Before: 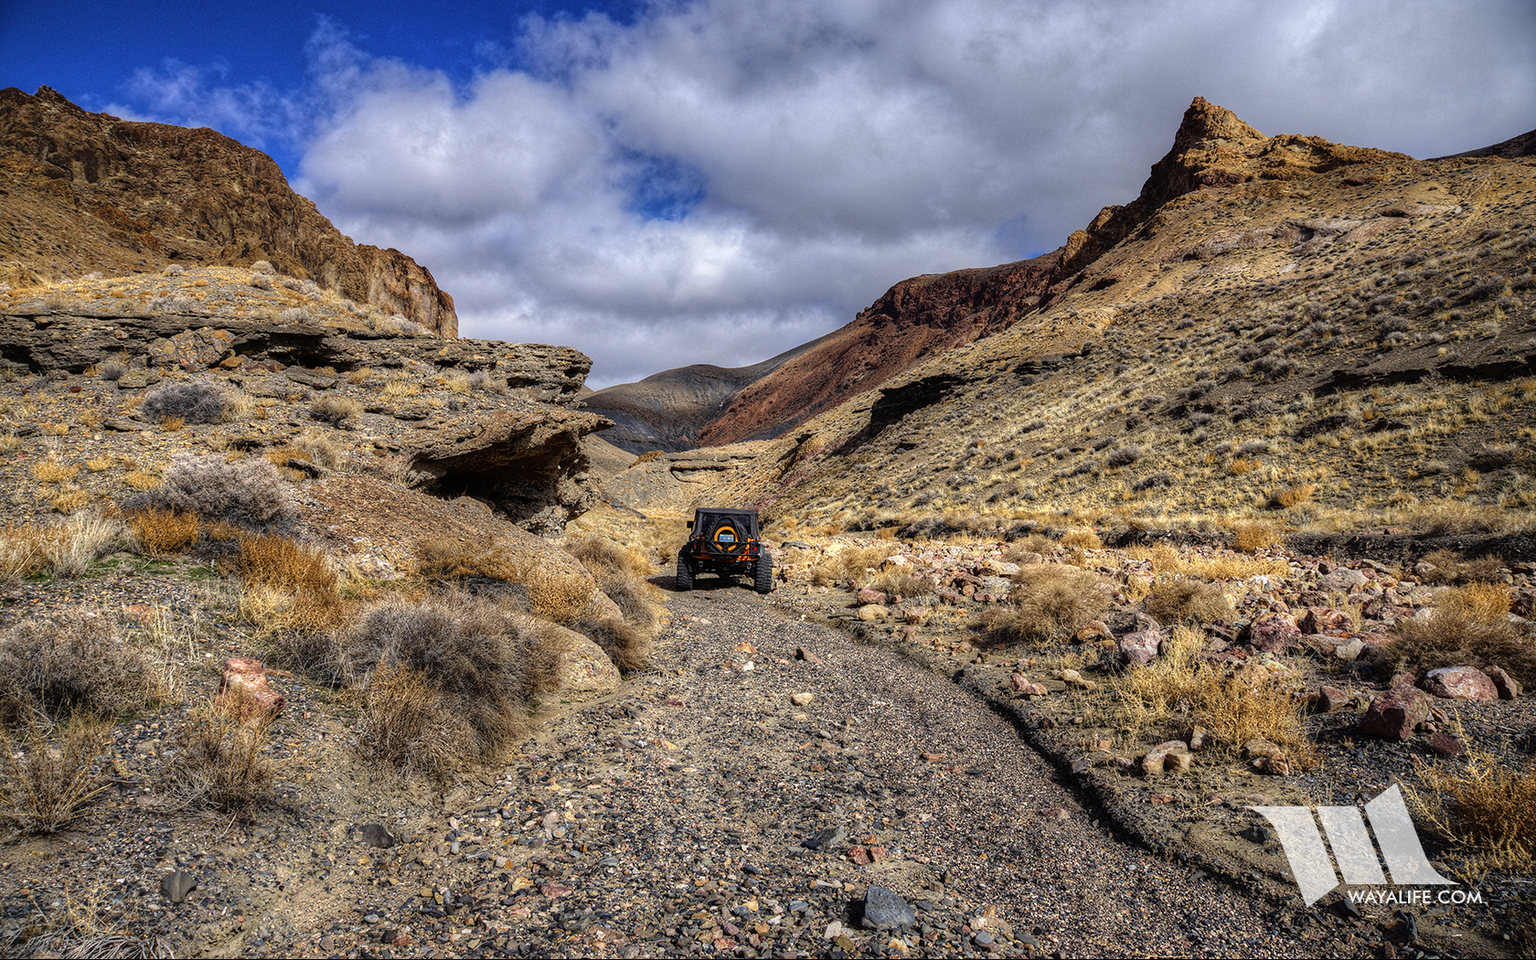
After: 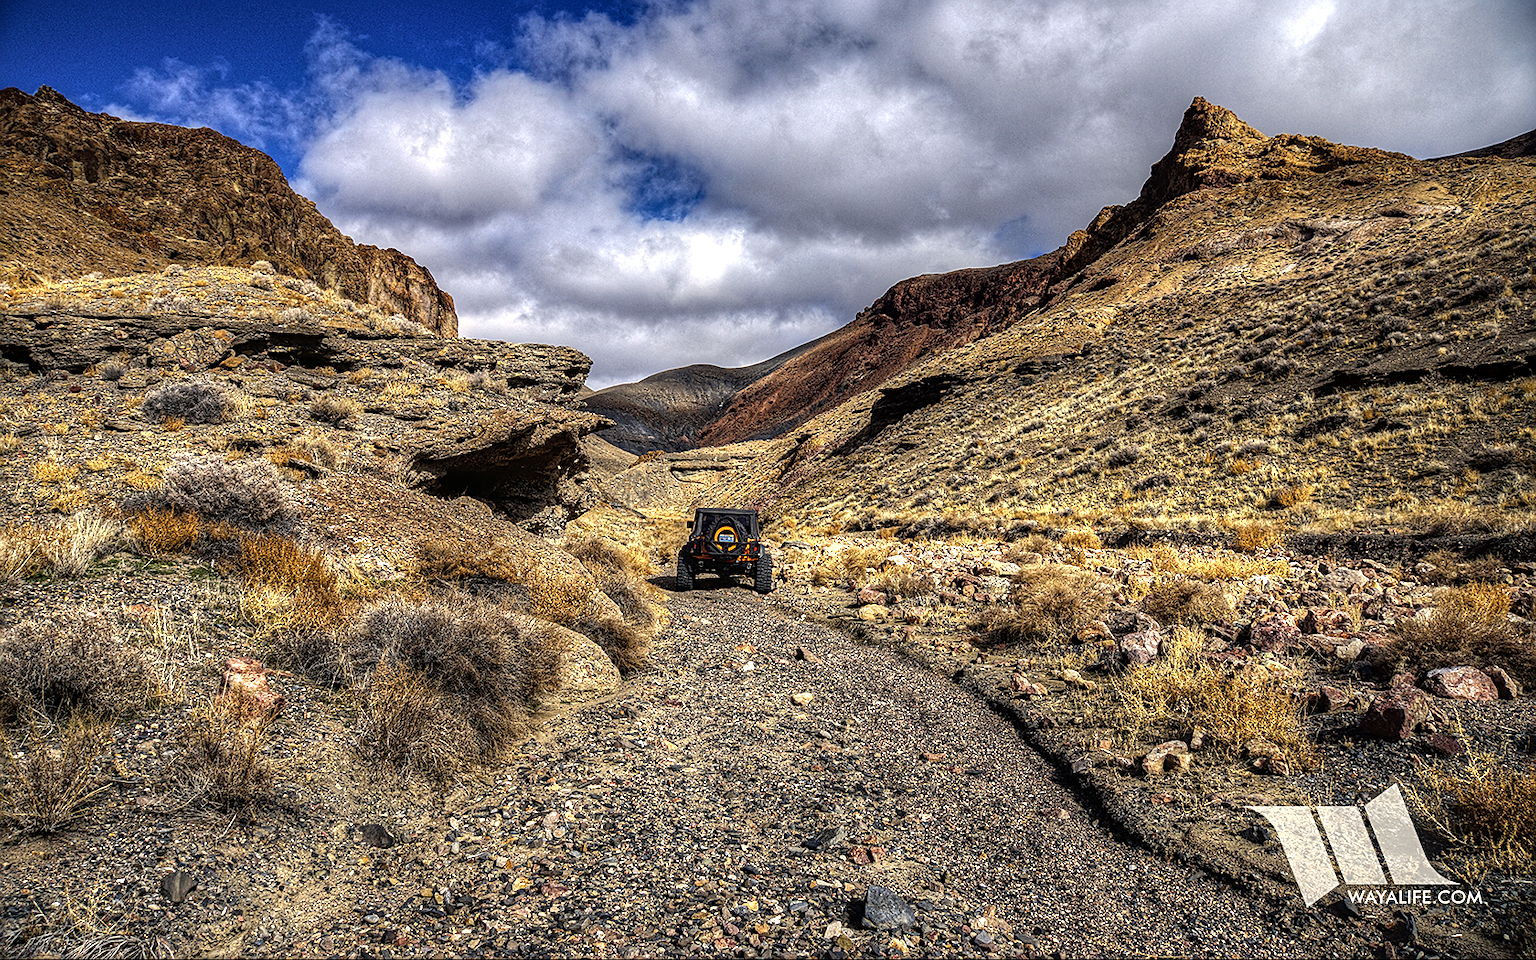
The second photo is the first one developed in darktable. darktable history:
sharpen: on, module defaults
local contrast: on, module defaults
tone equalizer: edges refinement/feathering 500, mask exposure compensation -1.57 EV, preserve details no
color balance rgb: highlights gain › chroma 3.041%, highlights gain › hue 78.76°, perceptual saturation grading › global saturation 1.031%, perceptual saturation grading › highlights -2.073%, perceptual saturation grading › mid-tones 4.156%, perceptual saturation grading › shadows 8.999%, perceptual brilliance grading › global brilliance 15.652%, perceptual brilliance grading › shadows -35.418%
